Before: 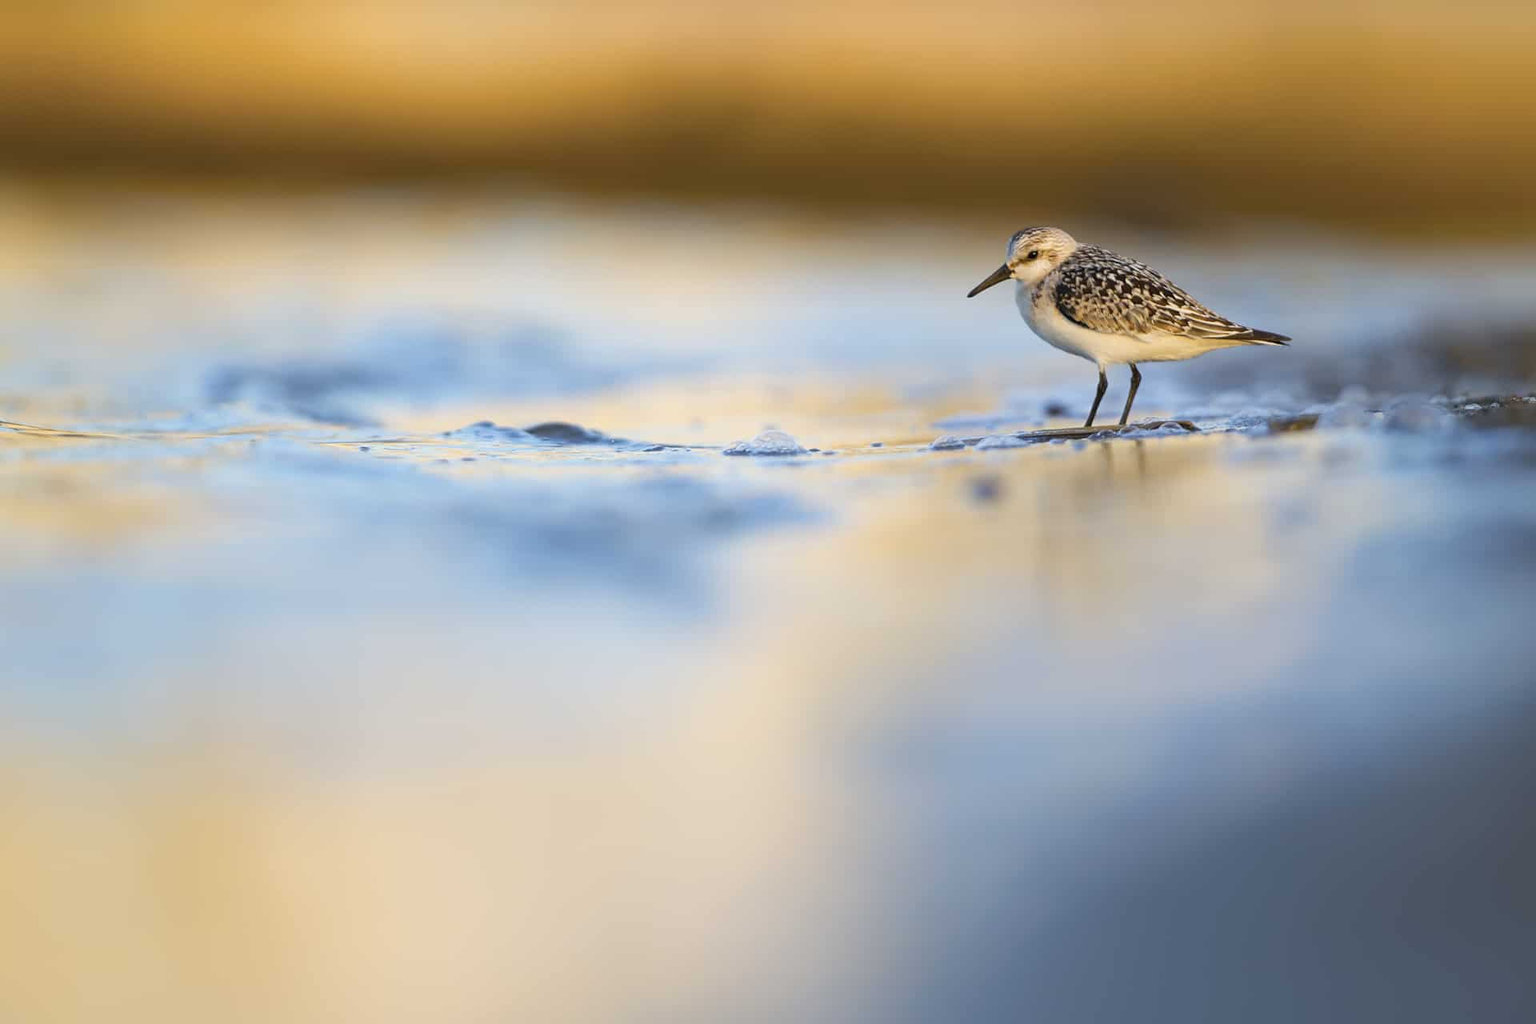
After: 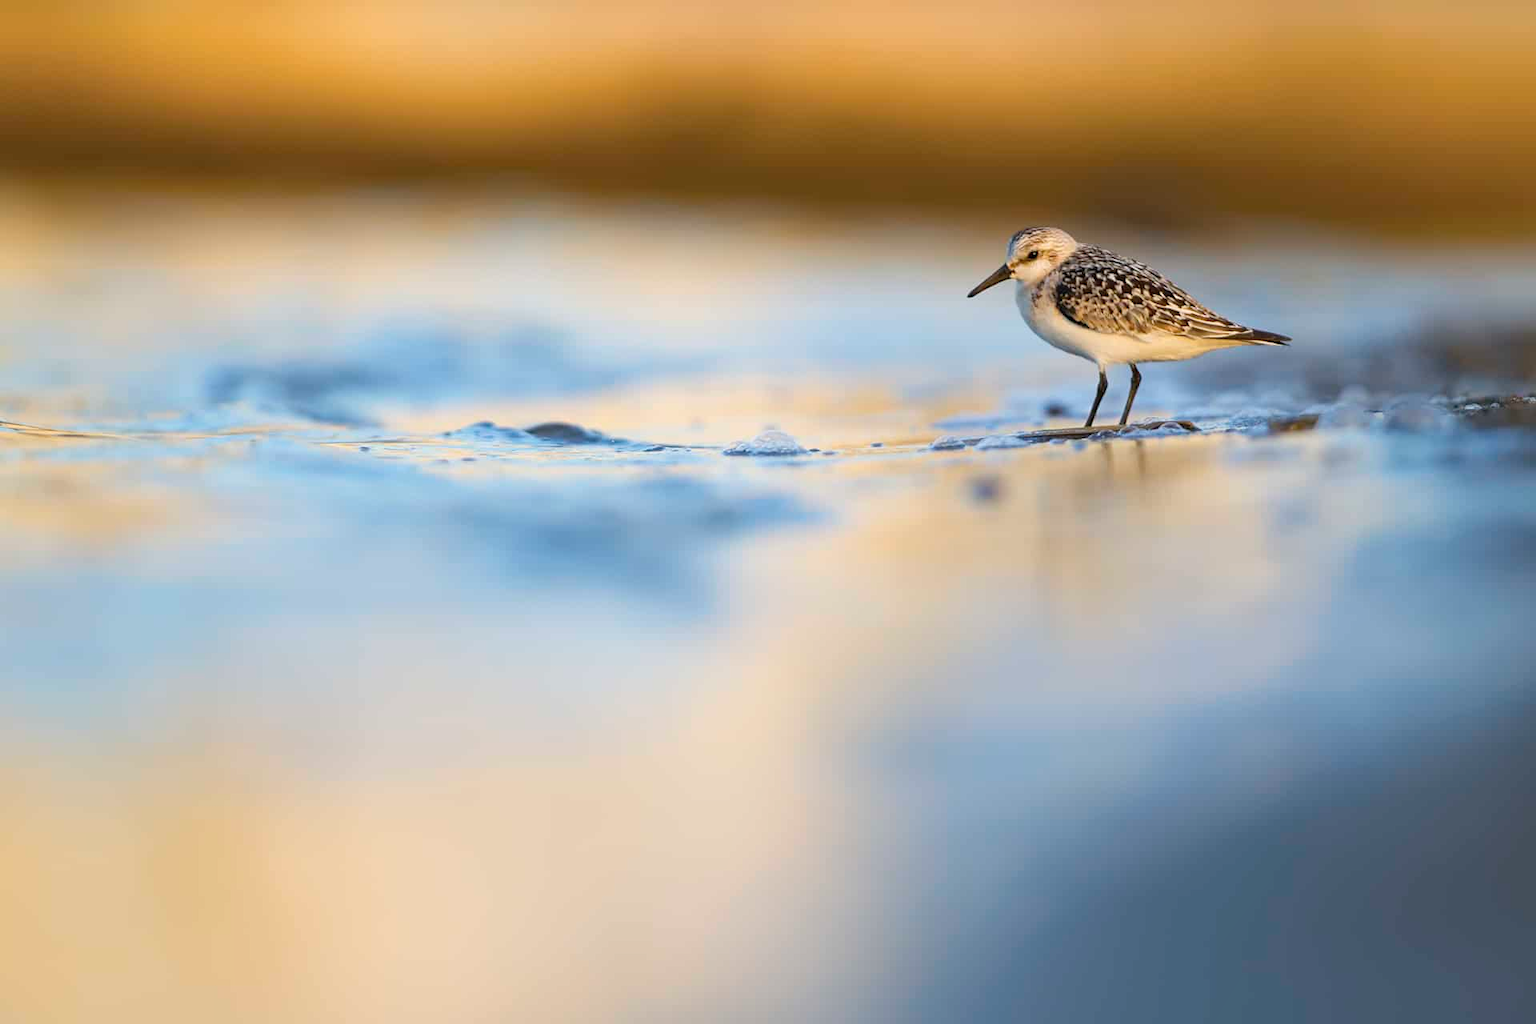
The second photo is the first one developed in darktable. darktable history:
tone equalizer: smoothing diameter 24.93%, edges refinement/feathering 8.02, preserve details guided filter
